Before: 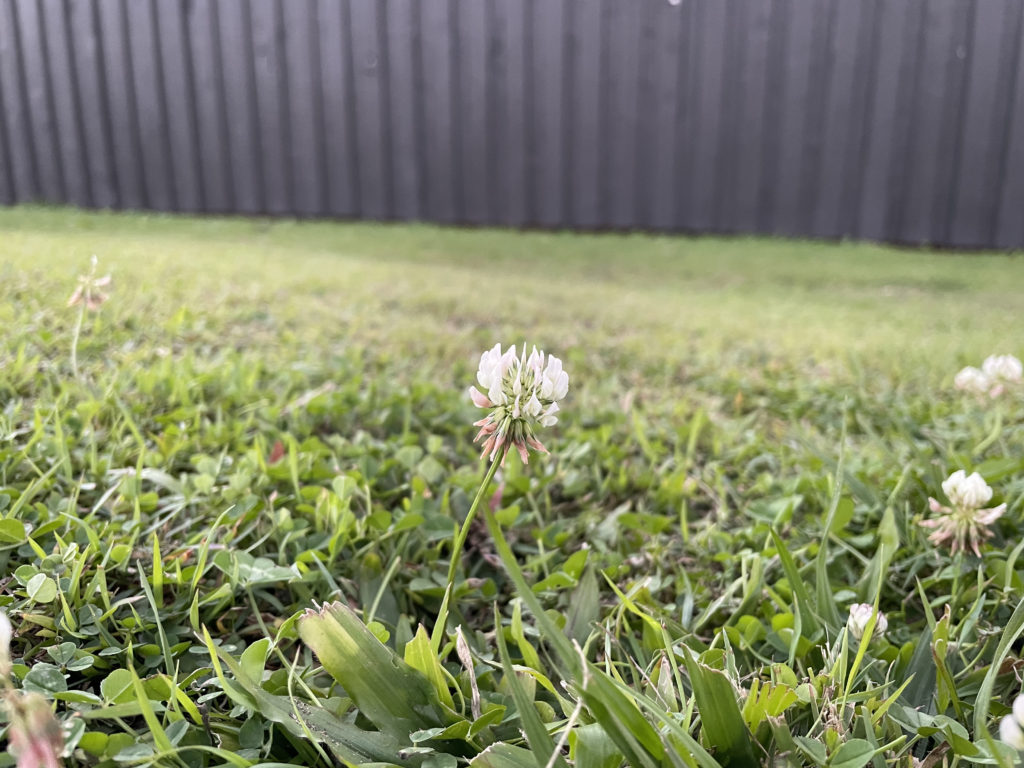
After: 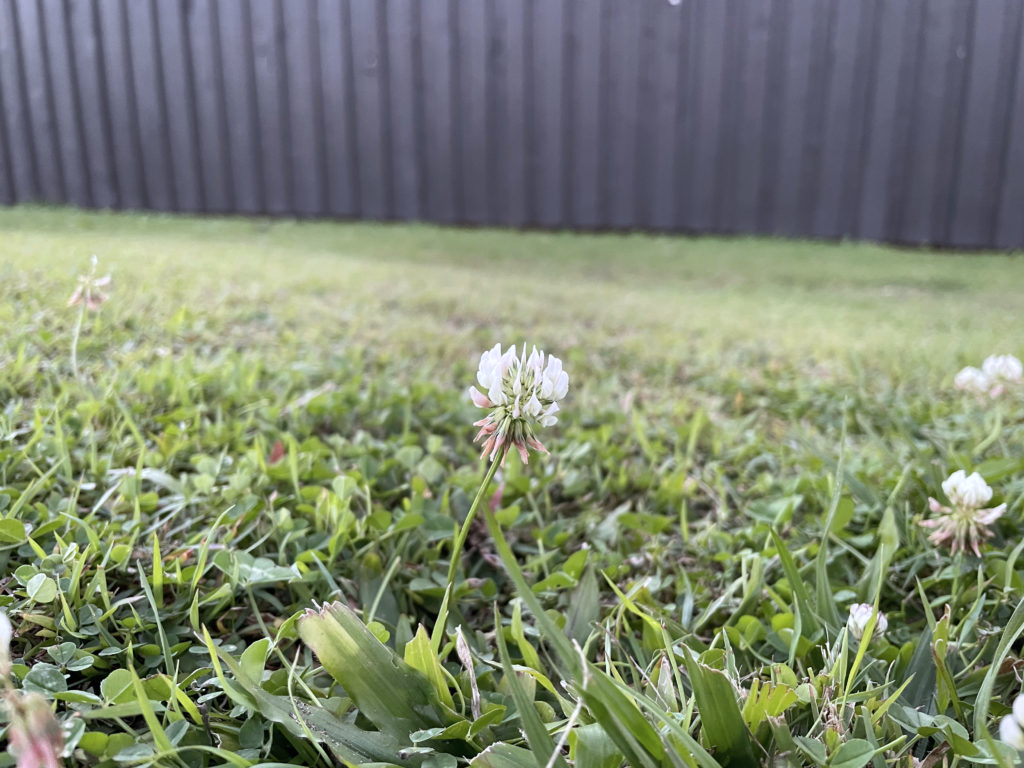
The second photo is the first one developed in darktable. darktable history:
color correction: highlights a* -0.741, highlights b* -9.58
